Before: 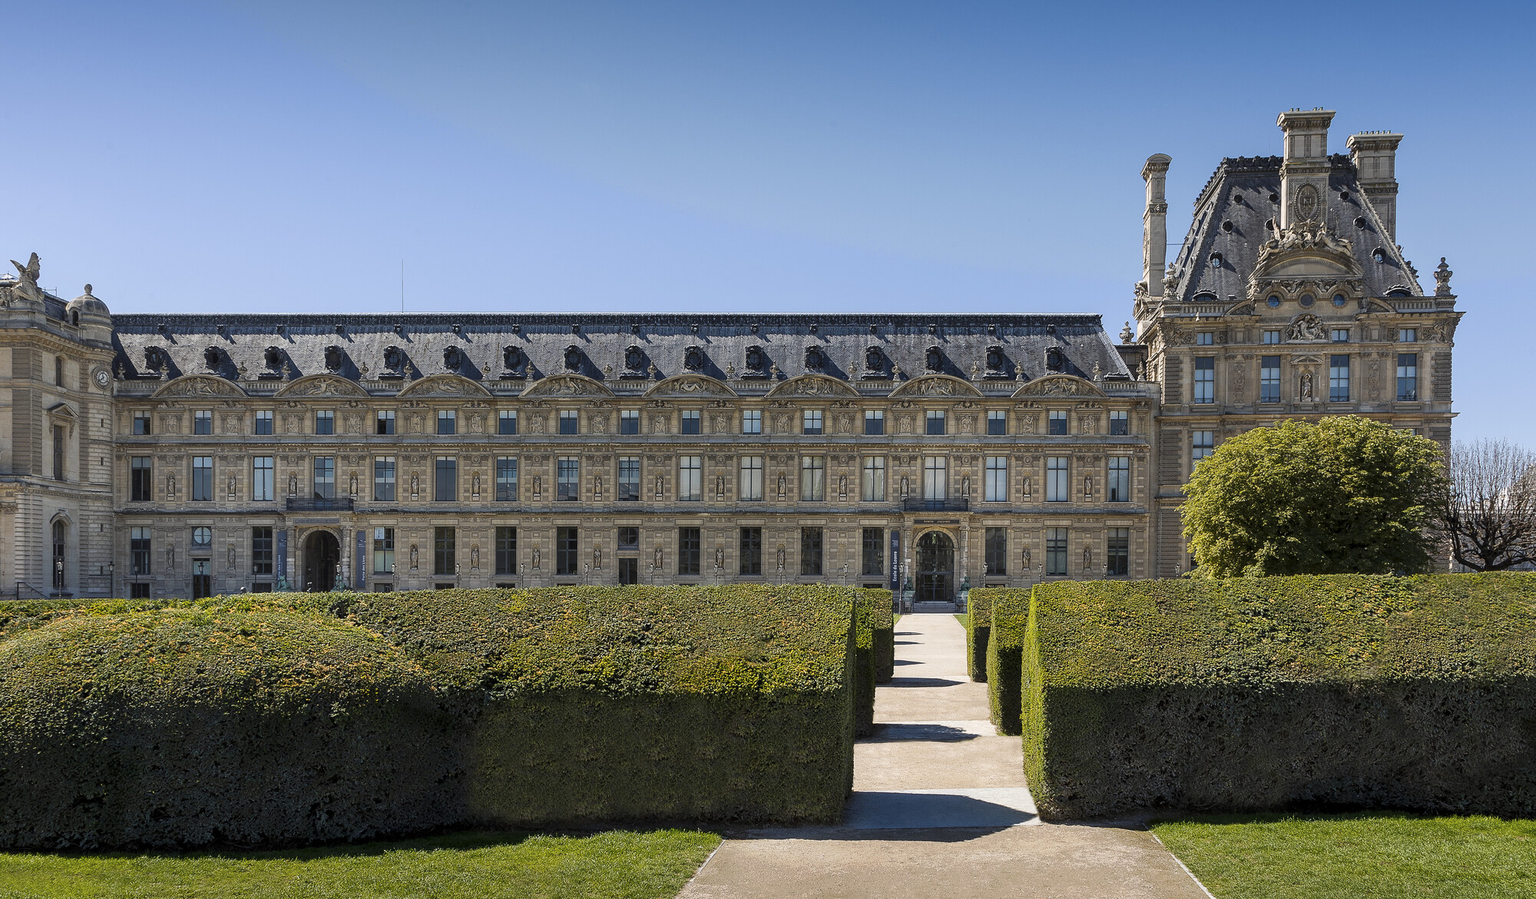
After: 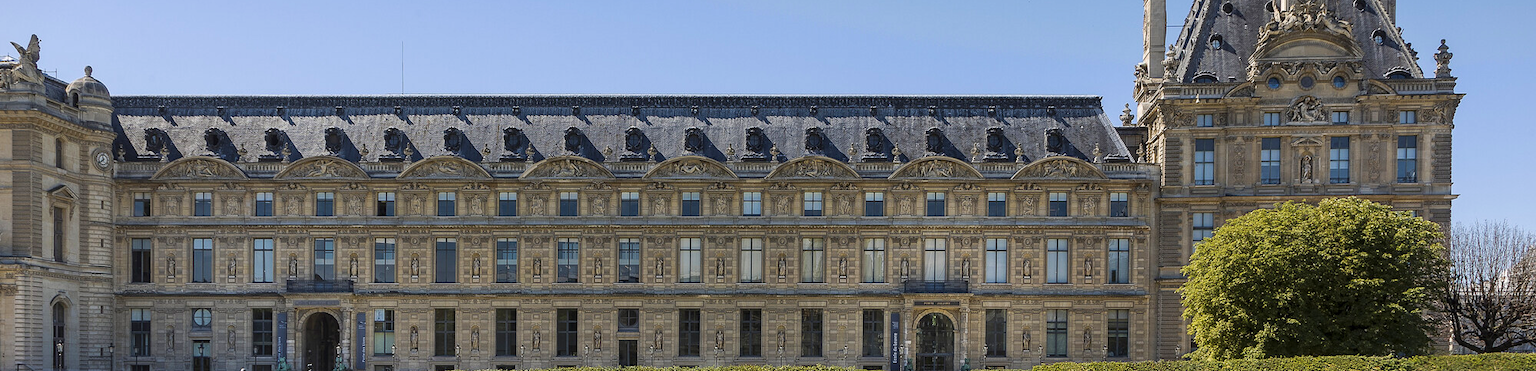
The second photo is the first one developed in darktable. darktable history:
crop and rotate: top 24.326%, bottom 34.273%
velvia: on, module defaults
vignetting: fall-off start 97.88%, fall-off radius 99.45%, saturation -0.034, width/height ratio 1.37
